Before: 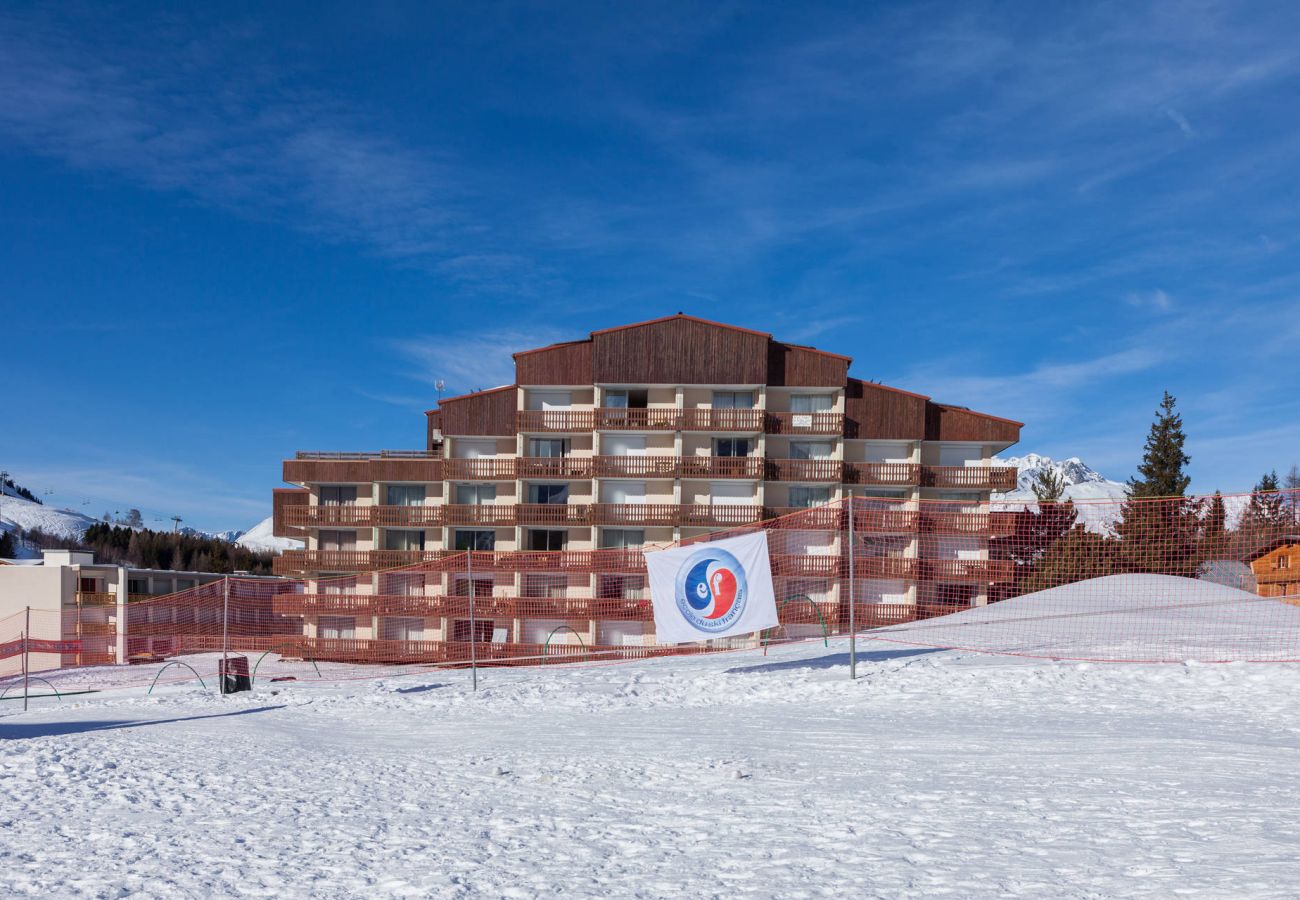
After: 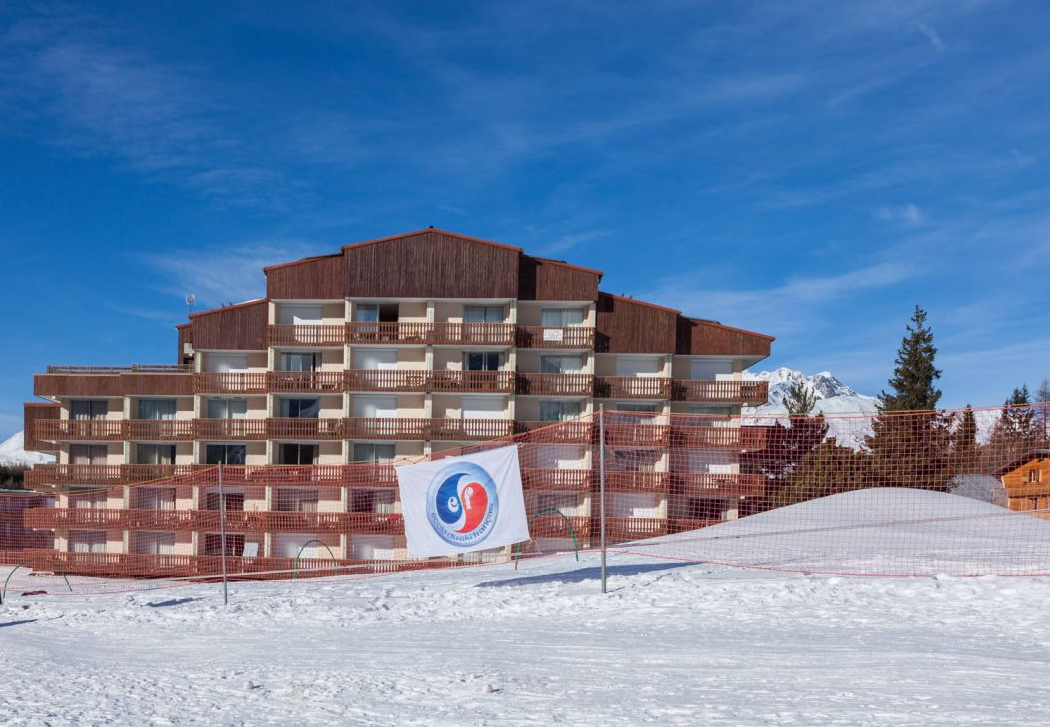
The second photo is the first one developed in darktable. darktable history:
crop: left 19.159%, top 9.58%, bottom 9.58%
